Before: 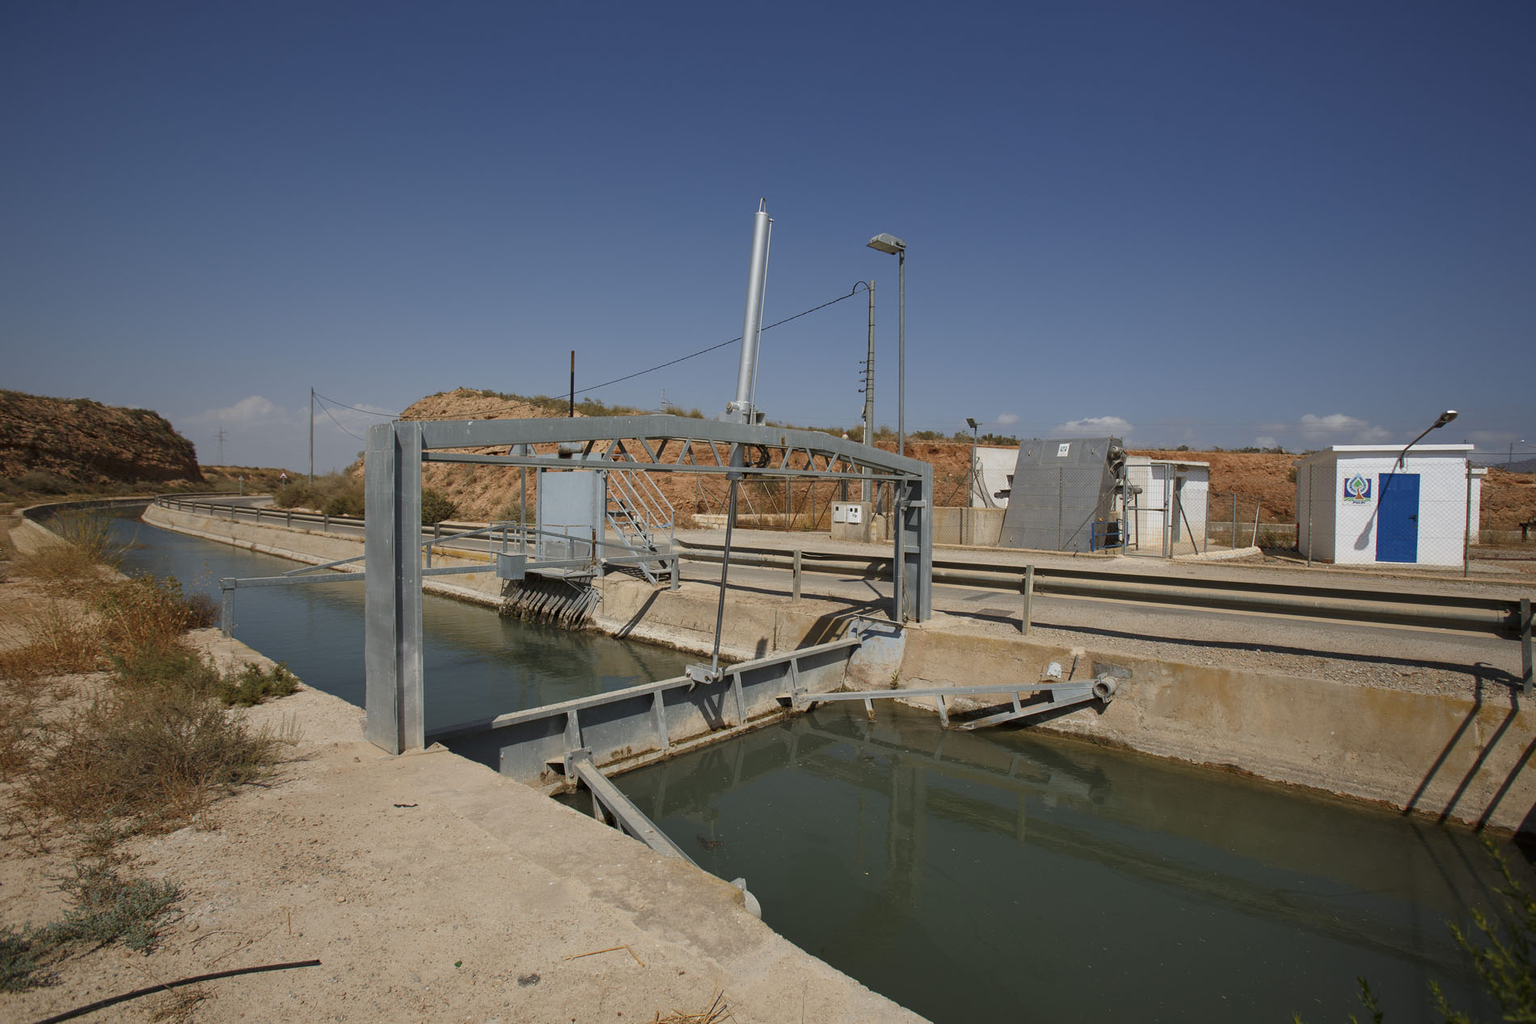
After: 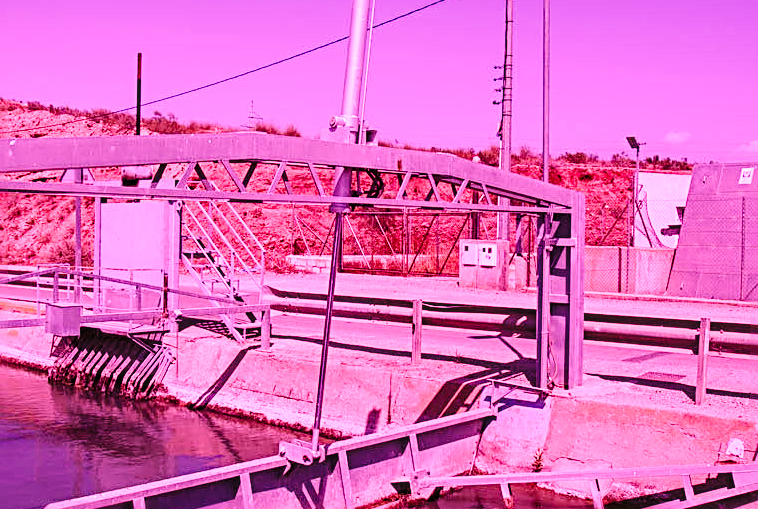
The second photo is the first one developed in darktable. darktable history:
color calibration: illuminant custom, x 0.261, y 0.52, temperature 7043.97 K
exposure: black level correction 0.001, exposure 0.499 EV, compensate highlight preservation false
sharpen: radius 3.133
levels: black 0.056%
base curve: curves: ch0 [(0, 0) (0.036, 0.025) (0.121, 0.166) (0.206, 0.329) (0.605, 0.79) (1, 1)], preserve colors none
color correction: highlights a* 14.59, highlights b* 4.84
local contrast: on, module defaults
crop: left 29.96%, top 30.074%, right 30.121%, bottom 29.712%
